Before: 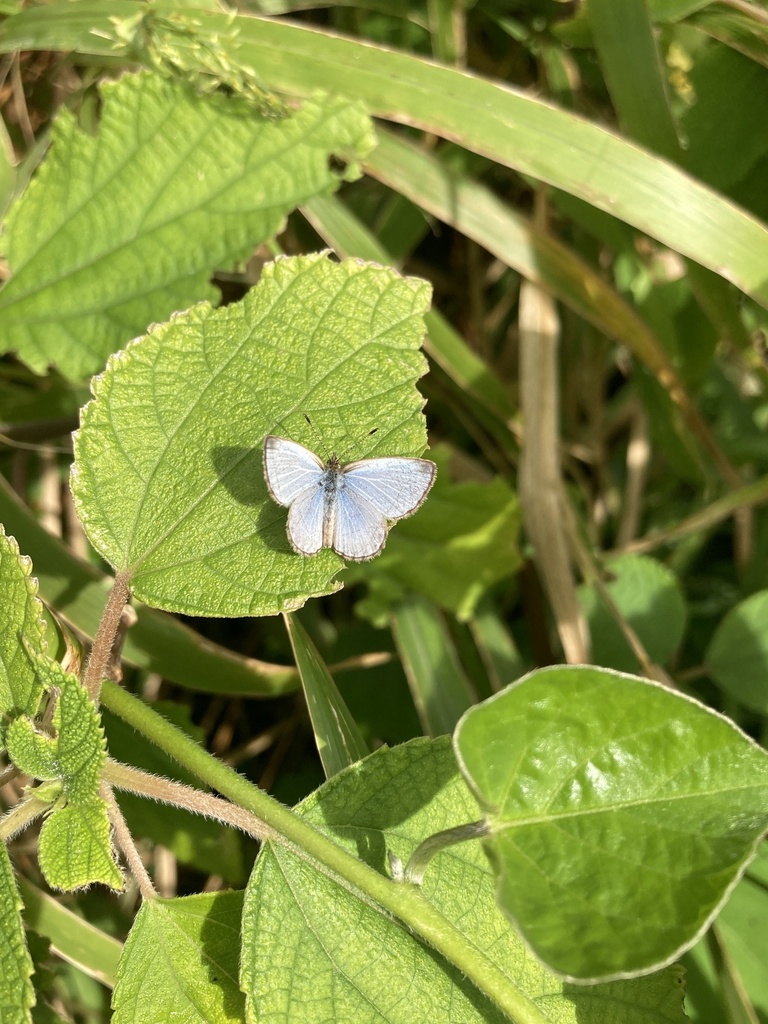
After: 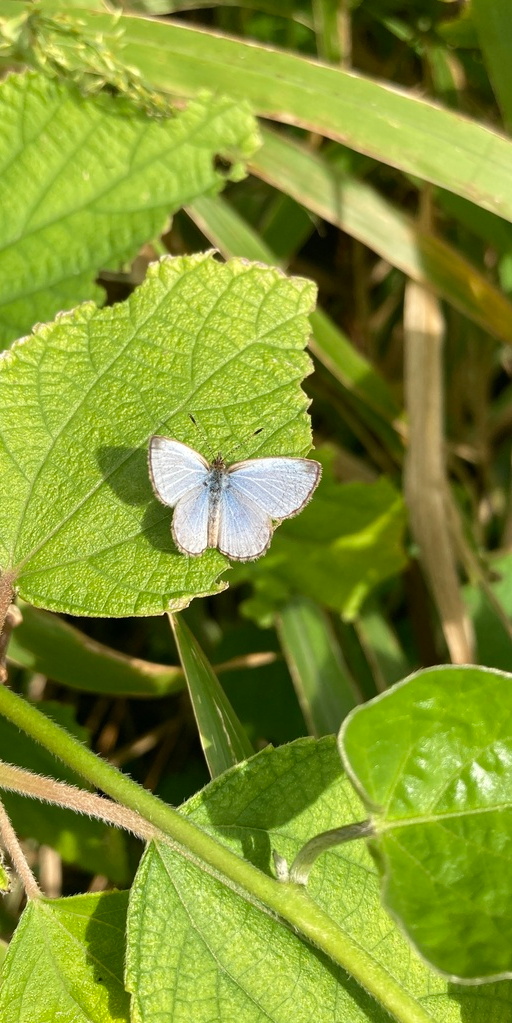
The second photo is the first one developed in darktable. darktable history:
crop and rotate: left 15.01%, right 18.285%
